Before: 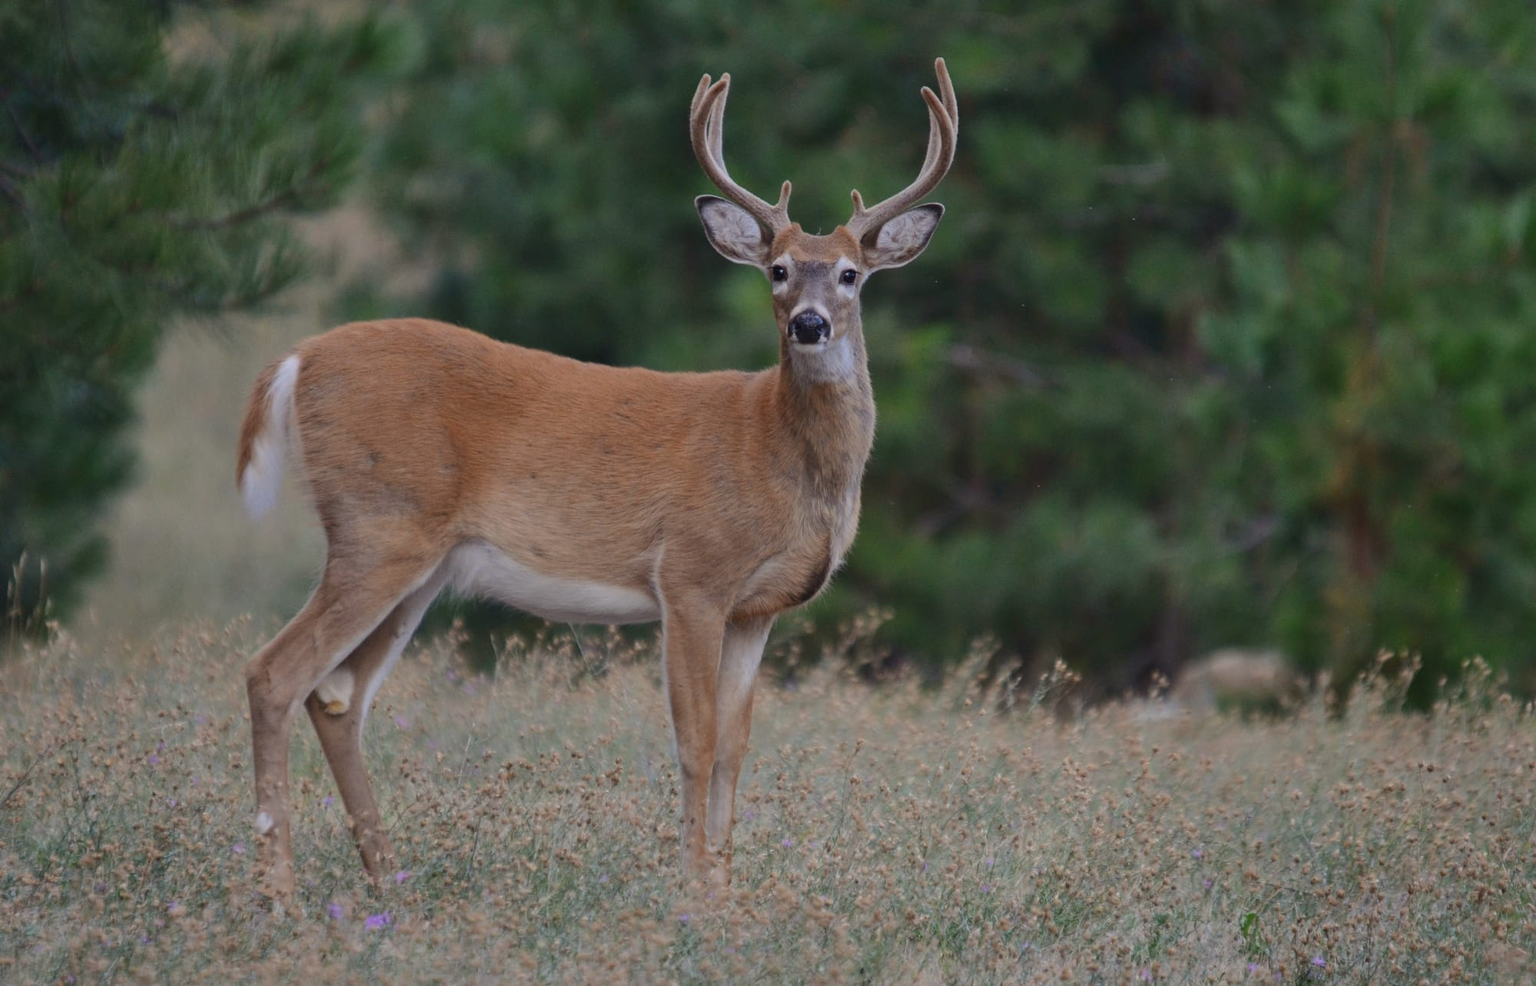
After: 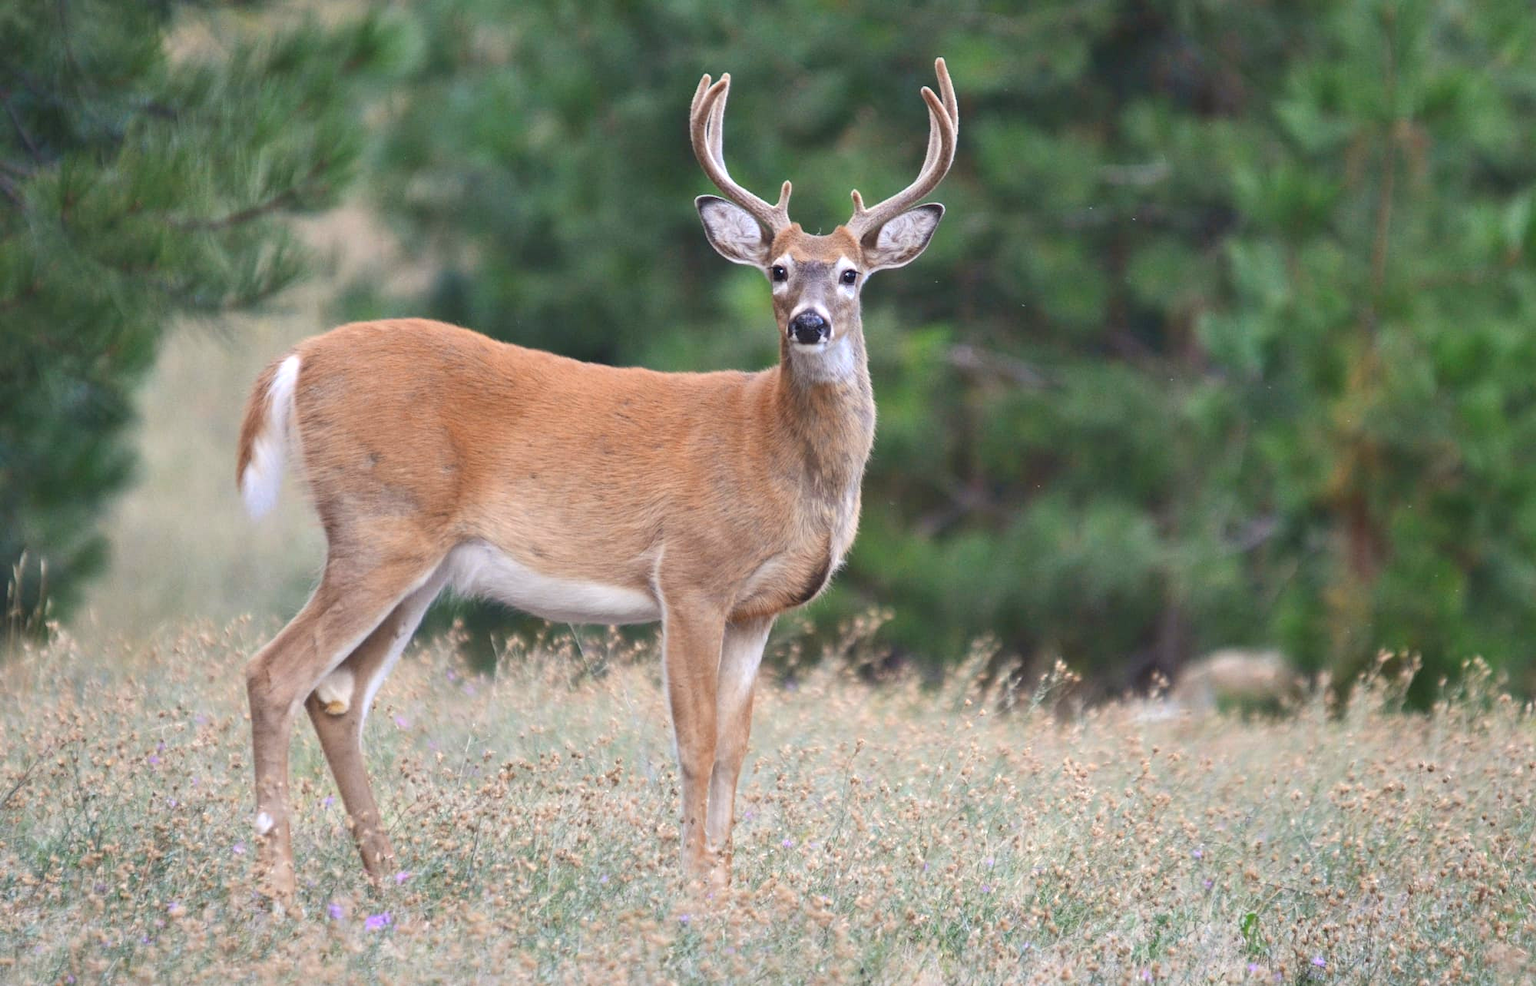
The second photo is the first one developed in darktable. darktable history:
exposure: black level correction 0, exposure 1.19 EV, compensate highlight preservation false
